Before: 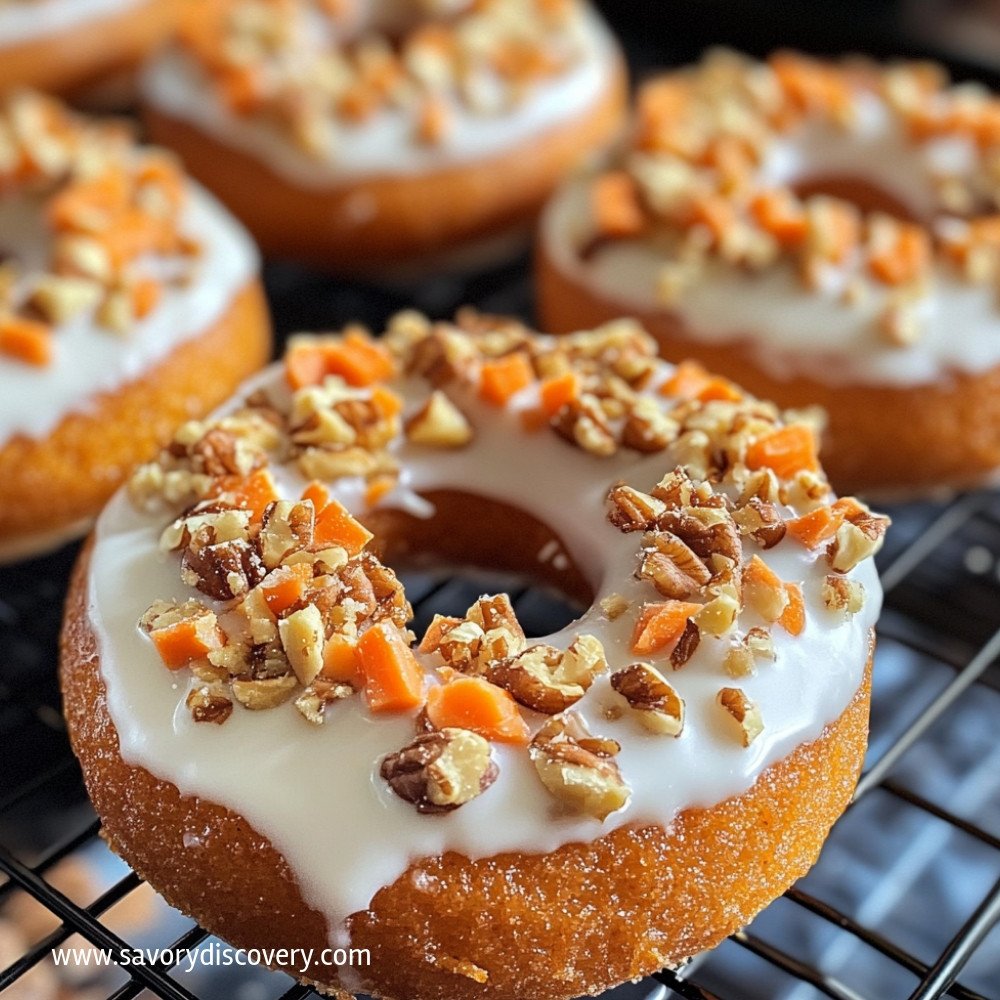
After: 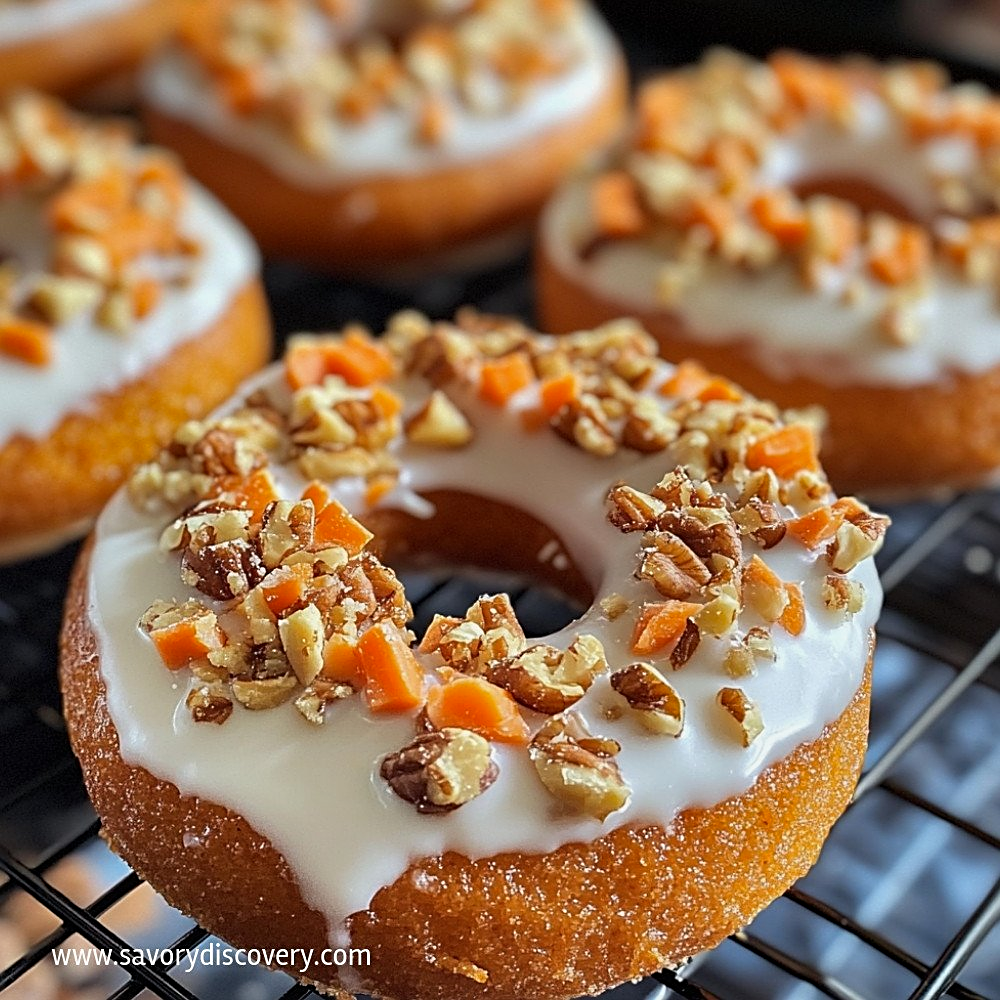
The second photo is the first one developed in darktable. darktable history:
sharpen: on, module defaults
shadows and highlights: white point adjustment -3.64, highlights -63.34, highlights color adjustment 42%, soften with gaussian
